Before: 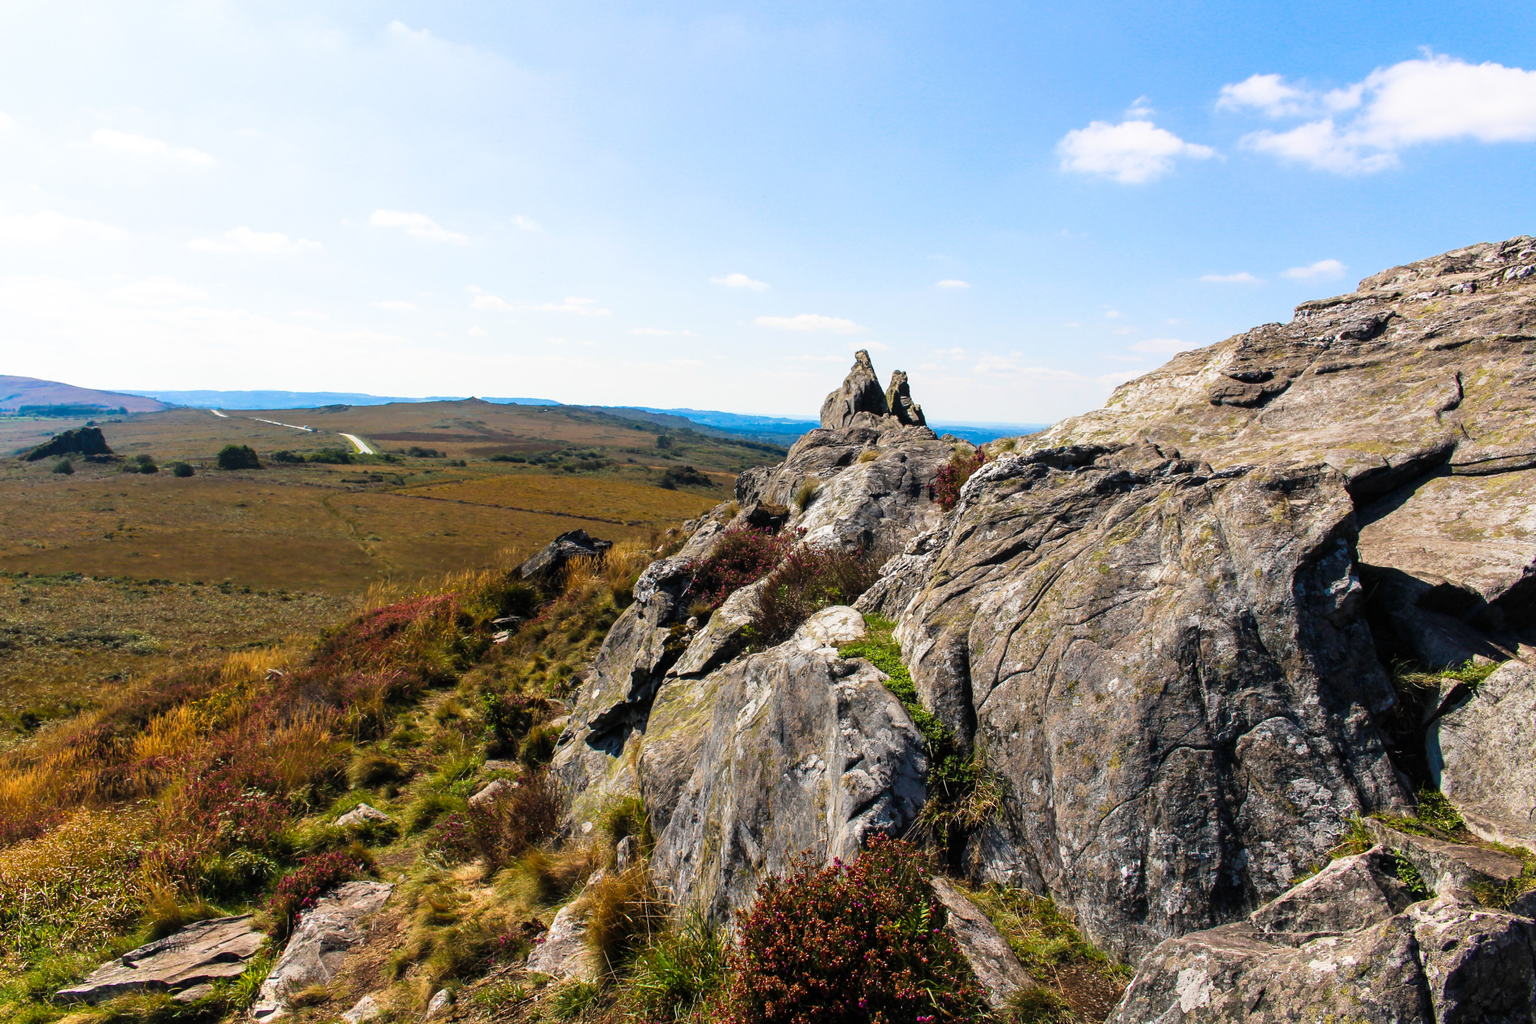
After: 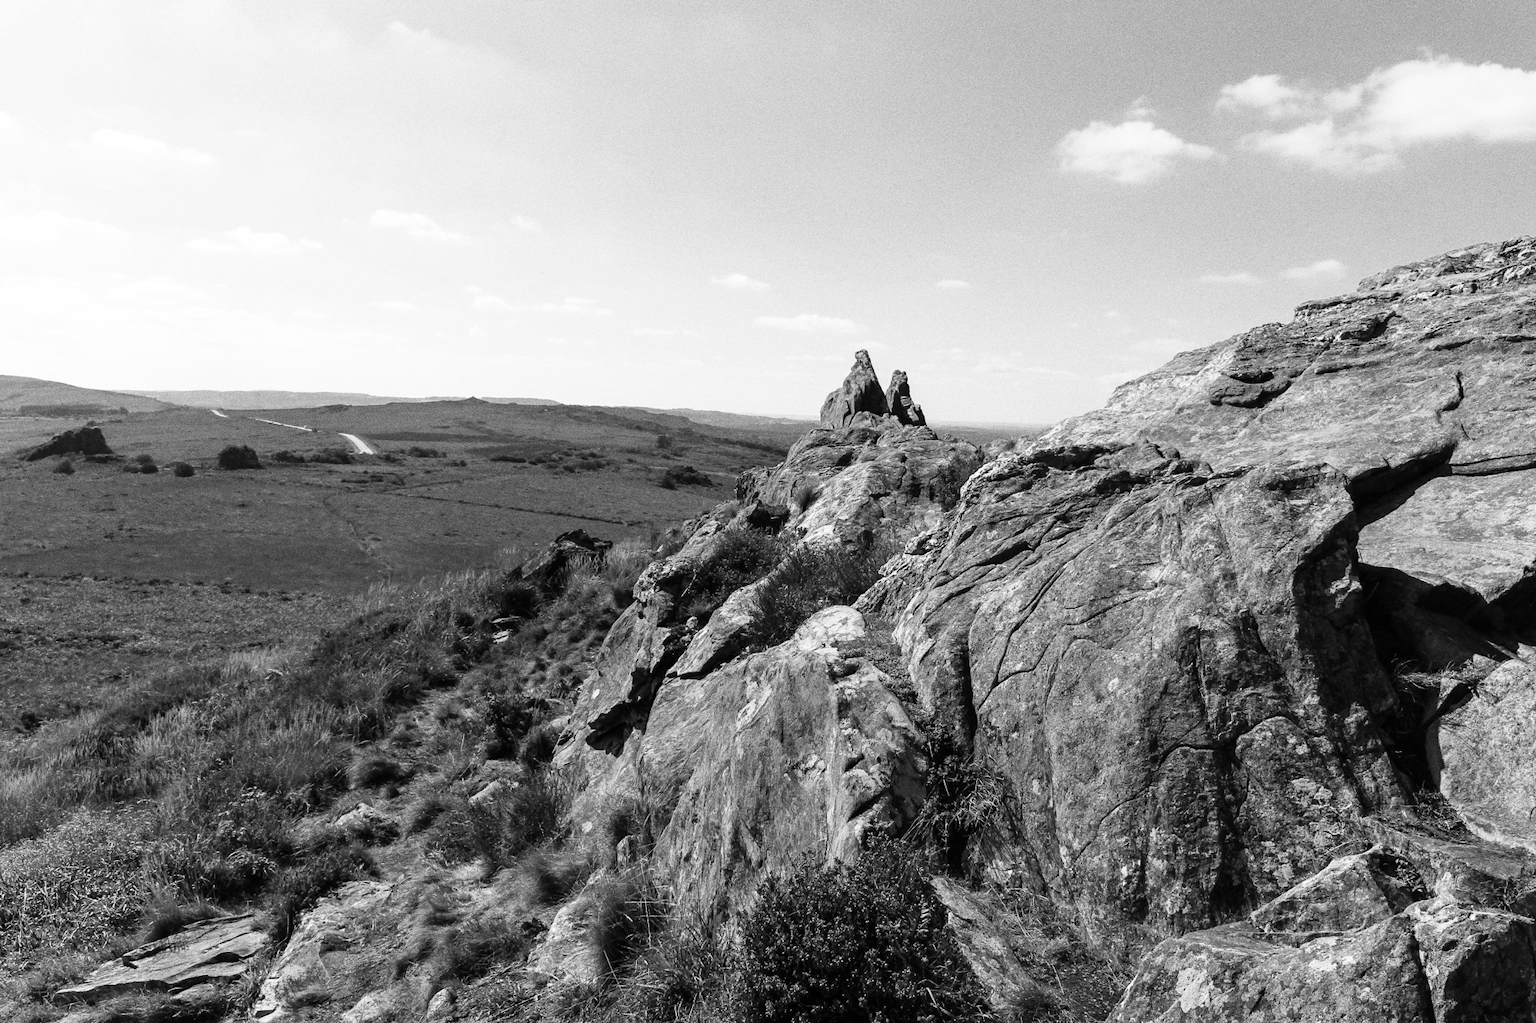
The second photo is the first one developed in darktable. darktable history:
monochrome: on, module defaults
grain: coarseness 0.09 ISO, strength 40%
